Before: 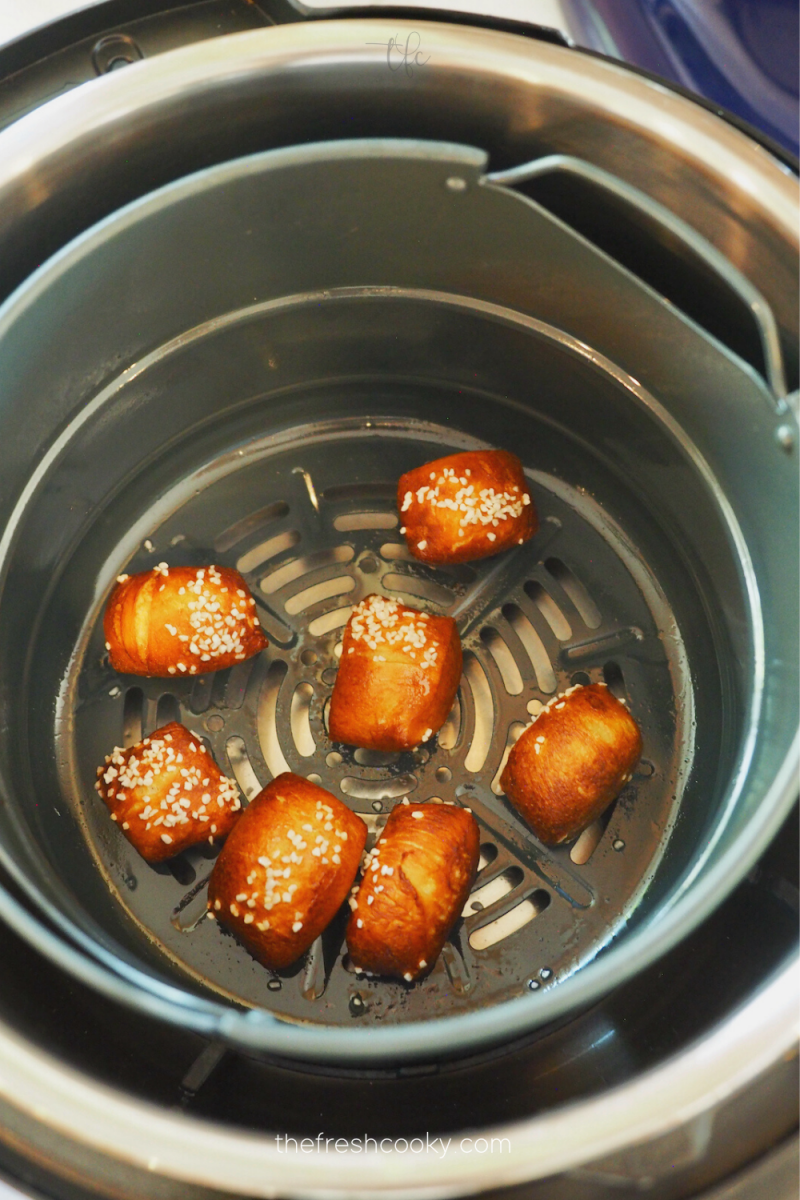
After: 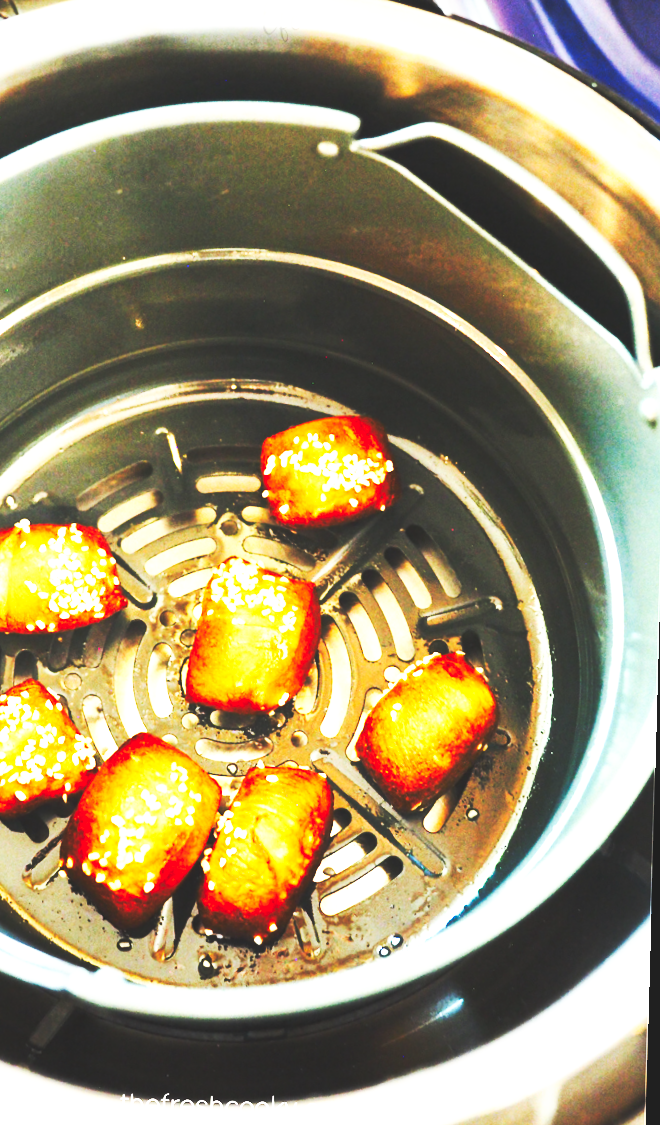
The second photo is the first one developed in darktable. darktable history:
crop: left 17.582%, bottom 0.031%
base curve: curves: ch0 [(0, 0.015) (0.085, 0.116) (0.134, 0.298) (0.19, 0.545) (0.296, 0.764) (0.599, 0.982) (1, 1)], preserve colors none
white balance: emerald 1
rotate and perspective: rotation 1.57°, crop left 0.018, crop right 0.982, crop top 0.039, crop bottom 0.961
color balance rgb: global vibrance 20%
exposure: black level correction 0.001, exposure 0.5 EV, compensate exposure bias true, compensate highlight preservation false
local contrast: mode bilateral grid, contrast 10, coarseness 25, detail 115%, midtone range 0.2
tone equalizer: -8 EV -0.75 EV, -7 EV -0.7 EV, -6 EV -0.6 EV, -5 EV -0.4 EV, -3 EV 0.4 EV, -2 EV 0.6 EV, -1 EV 0.7 EV, +0 EV 0.75 EV, edges refinement/feathering 500, mask exposure compensation -1.57 EV, preserve details no
